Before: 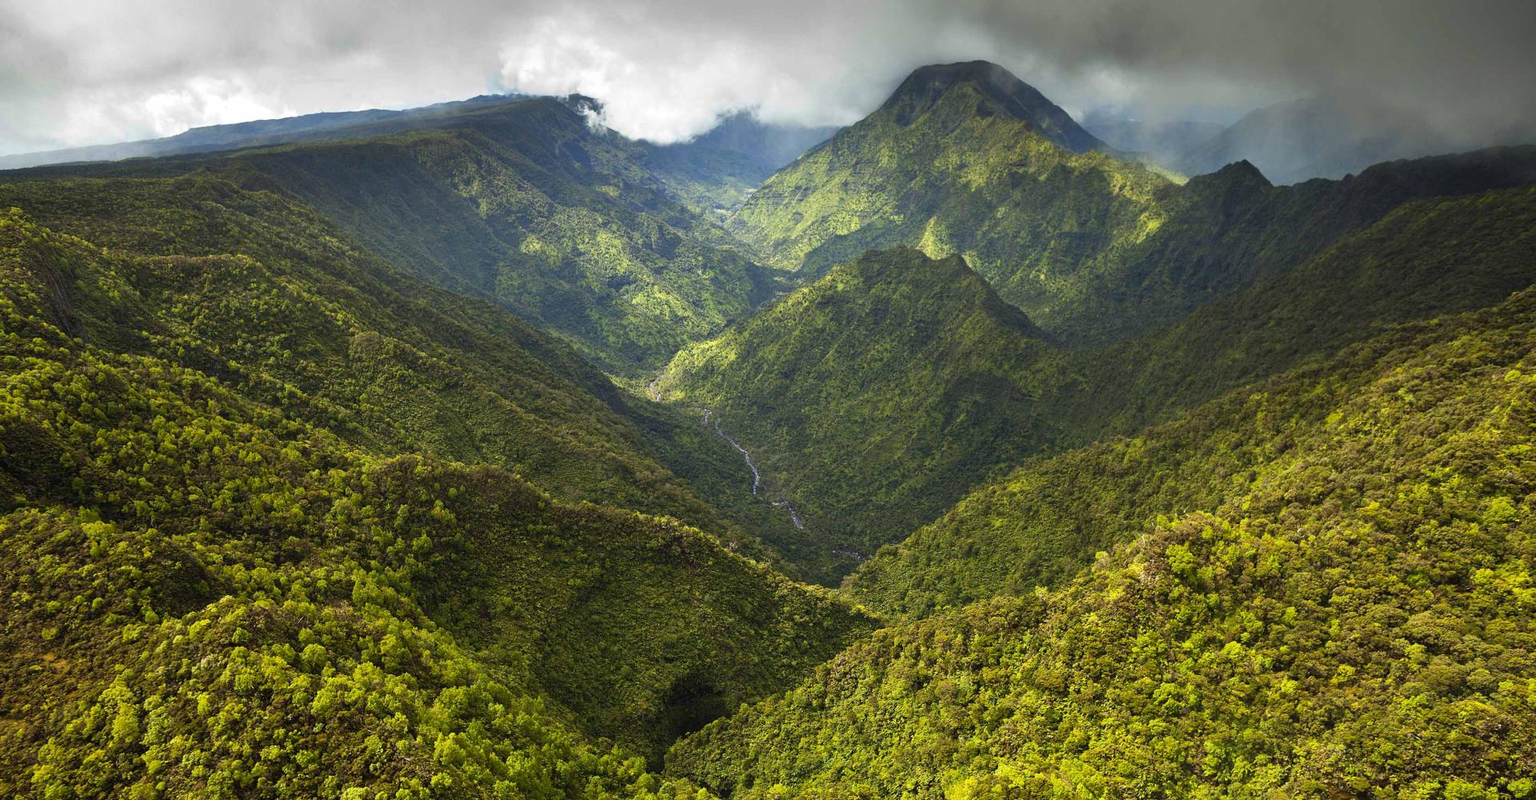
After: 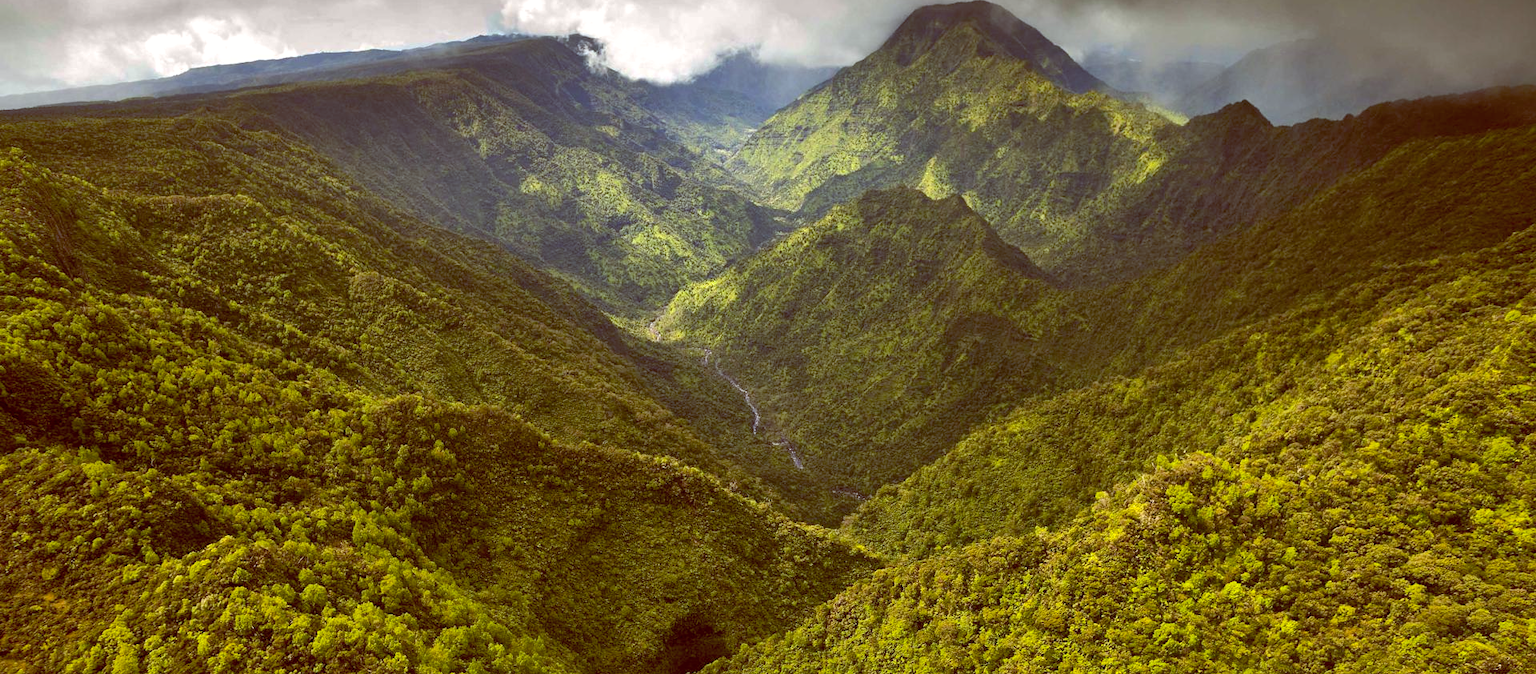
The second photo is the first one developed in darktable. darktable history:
color balance rgb: global offset › chroma 0.393%, global offset › hue 32.08°, perceptual saturation grading › global saturation 0.232%, contrast 4.818%
exposure: compensate highlight preservation false
tone equalizer: edges refinement/feathering 500, mask exposure compensation -1.57 EV, preserve details no
tone curve: curves: ch0 [(0, 0) (0.08, 0.069) (0.4, 0.391) (0.6, 0.609) (0.92, 0.93) (1, 1)], color space Lab, linked channels, preserve colors none
shadows and highlights: on, module defaults
crop: top 7.576%, bottom 8.102%
